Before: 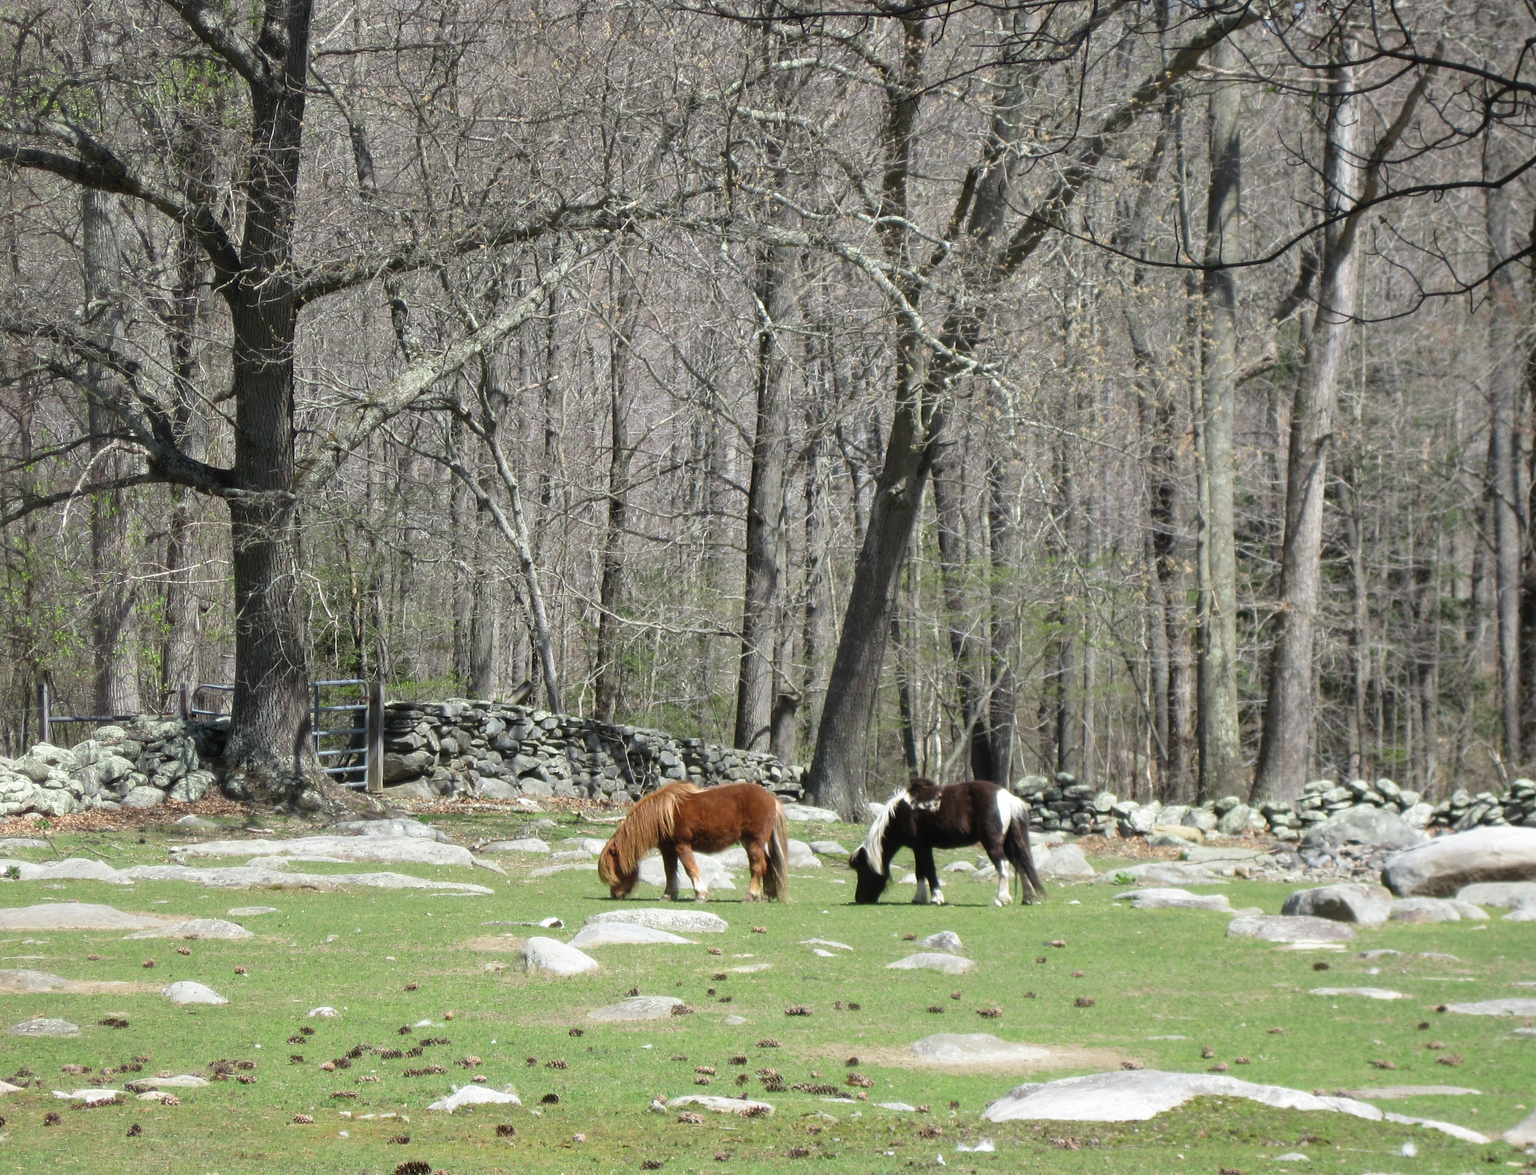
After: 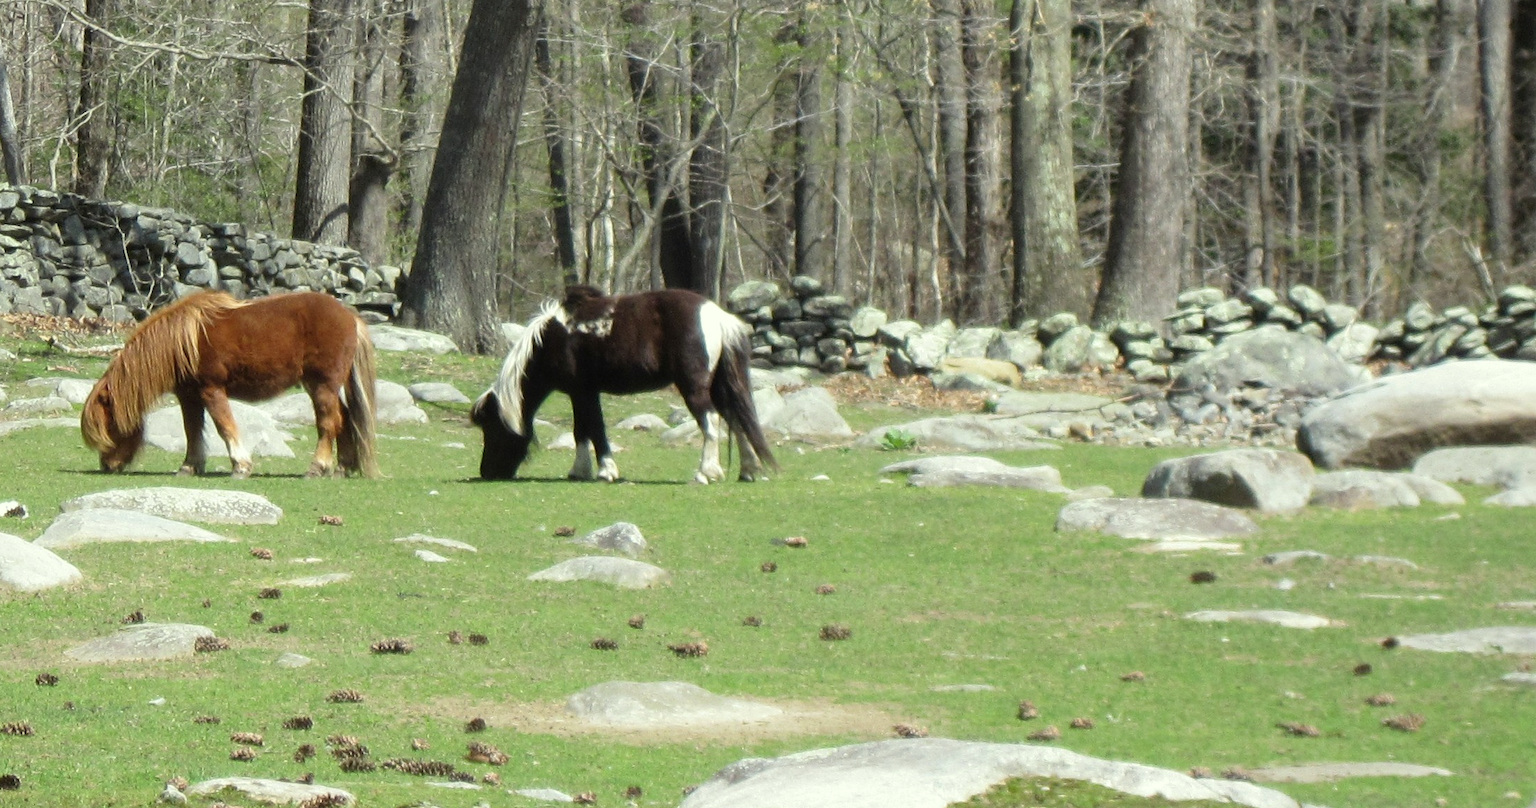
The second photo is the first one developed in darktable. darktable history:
crop and rotate: left 35.554%, top 50.622%, bottom 5.008%
color correction: highlights a* -4.3, highlights b* 6.94
